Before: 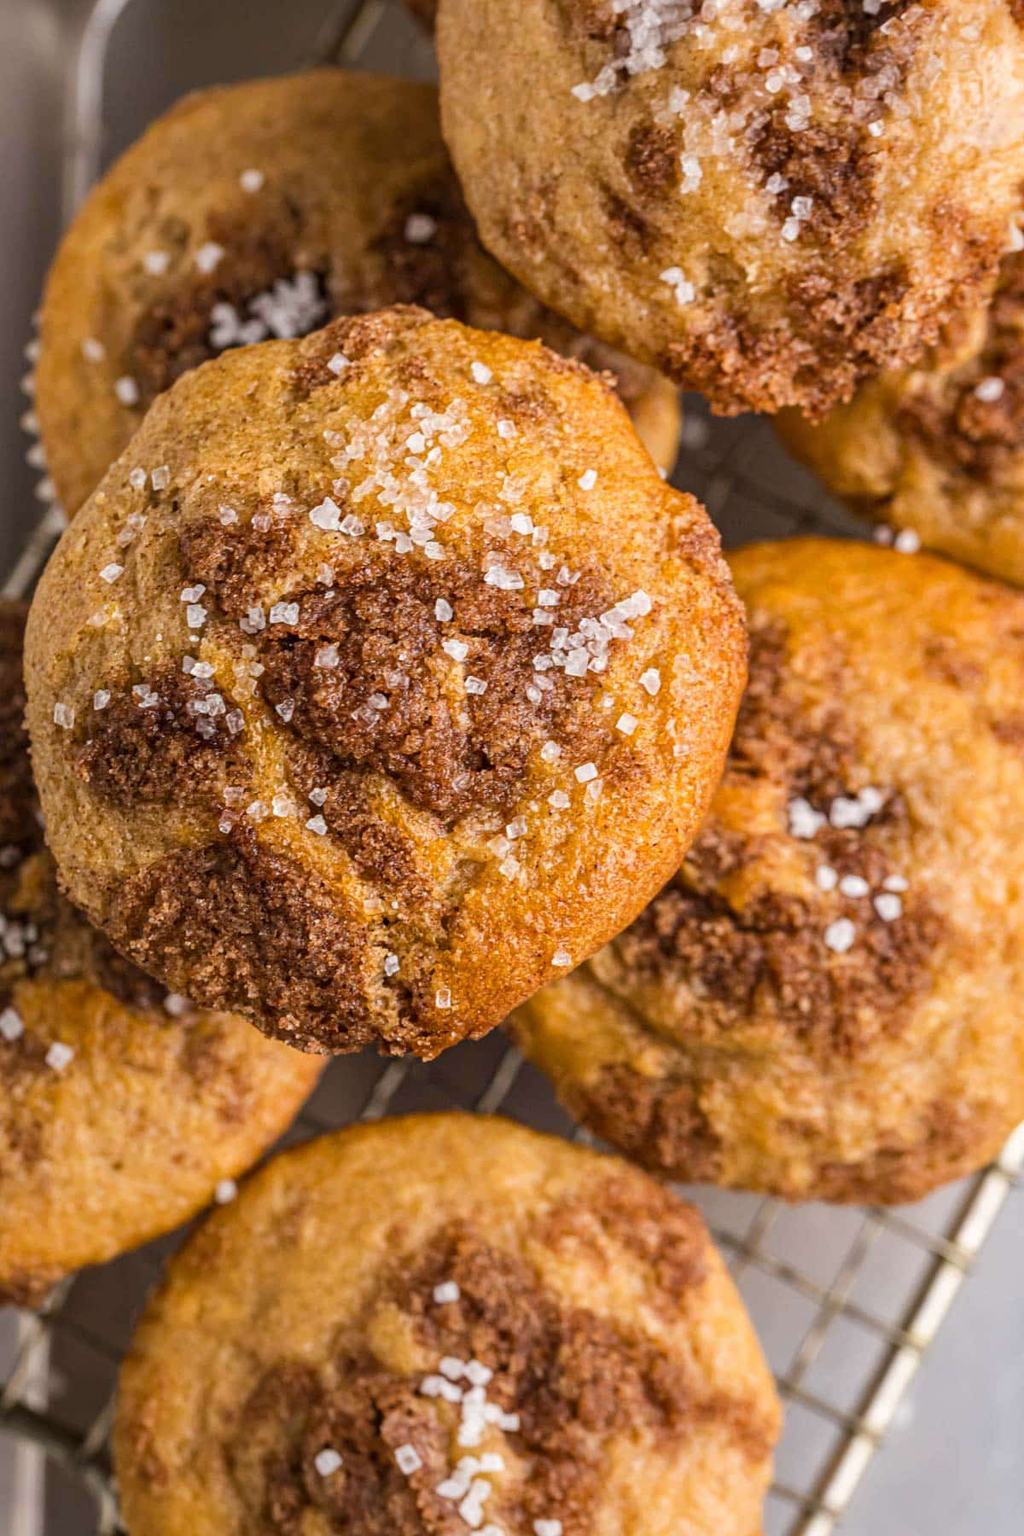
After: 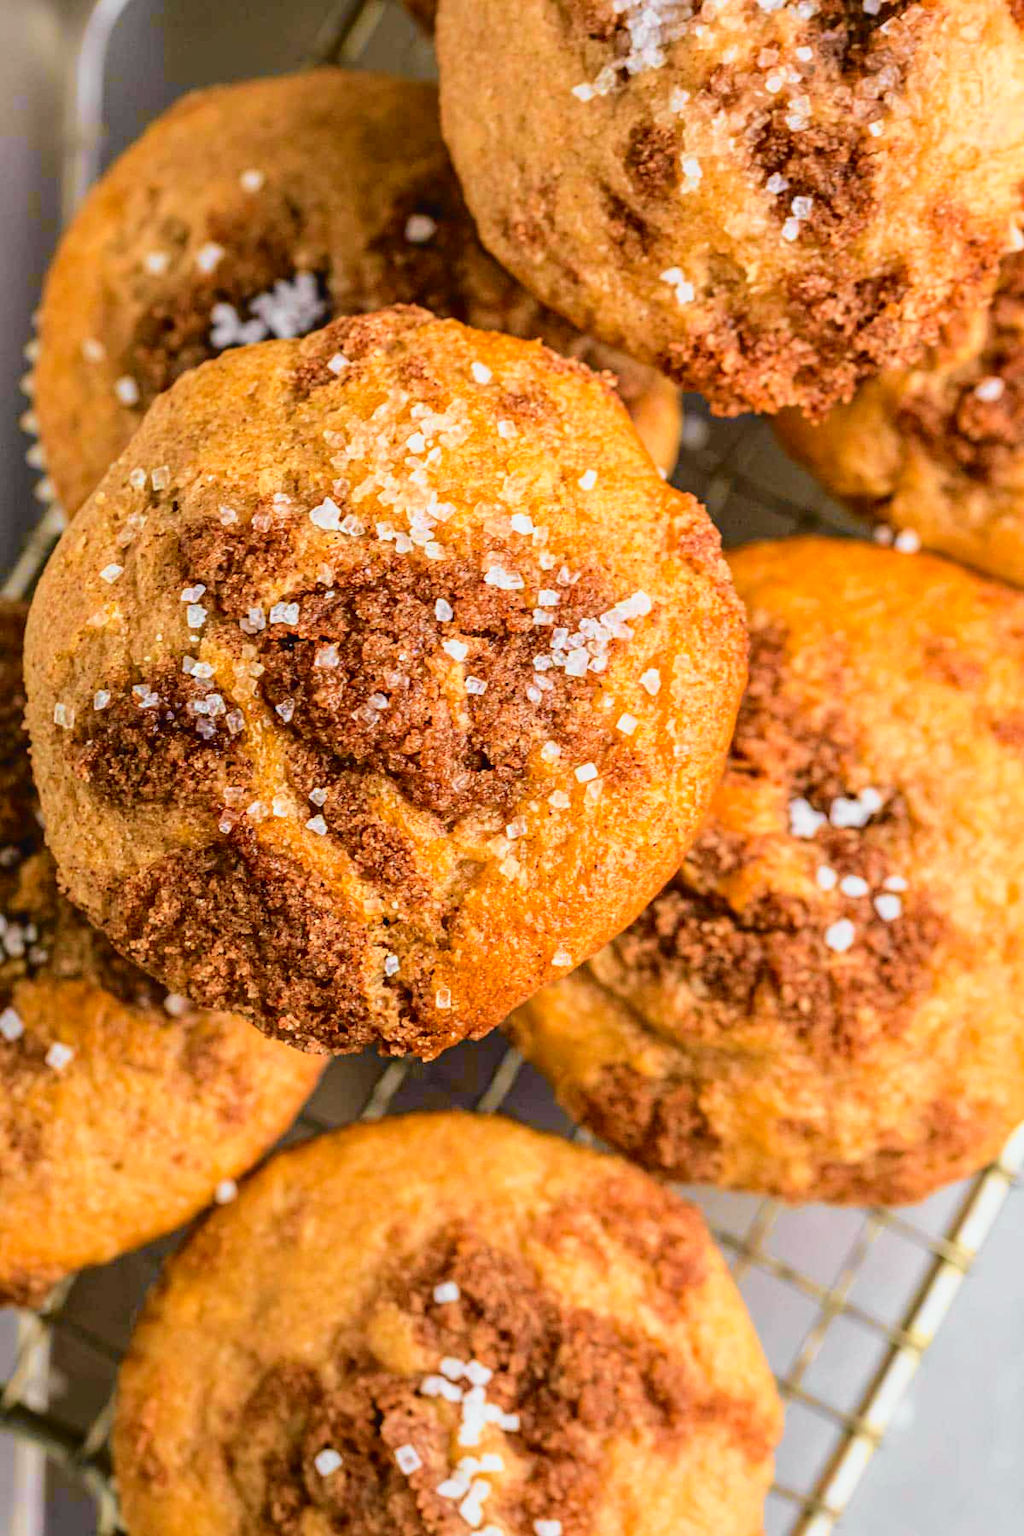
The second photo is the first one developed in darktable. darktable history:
contrast brightness saturation: saturation 0.099
tone curve: curves: ch0 [(0, 0.015) (0.084, 0.074) (0.162, 0.165) (0.304, 0.382) (0.466, 0.576) (0.654, 0.741) (0.848, 0.906) (0.984, 0.963)]; ch1 [(0, 0) (0.34, 0.235) (0.46, 0.46) (0.515, 0.502) (0.553, 0.567) (0.764, 0.815) (1, 1)]; ch2 [(0, 0) (0.44, 0.458) (0.479, 0.492) (0.524, 0.507) (0.547, 0.579) (0.673, 0.712) (1, 1)], color space Lab, independent channels, preserve colors none
